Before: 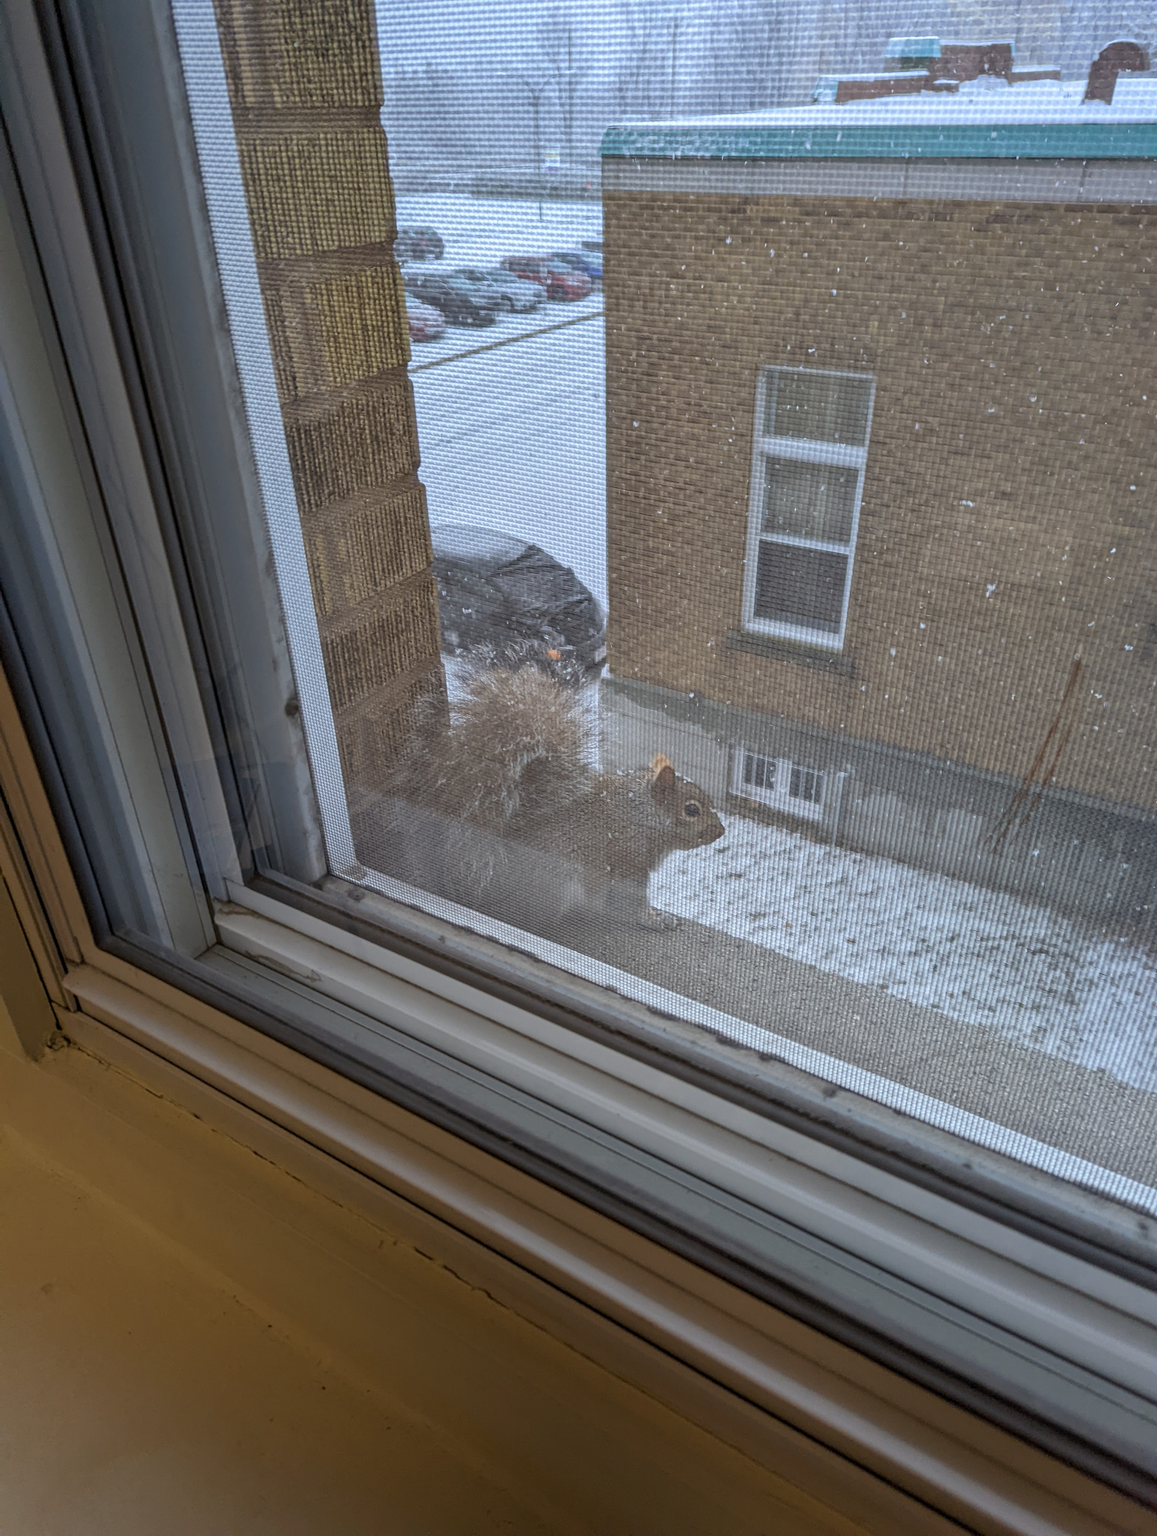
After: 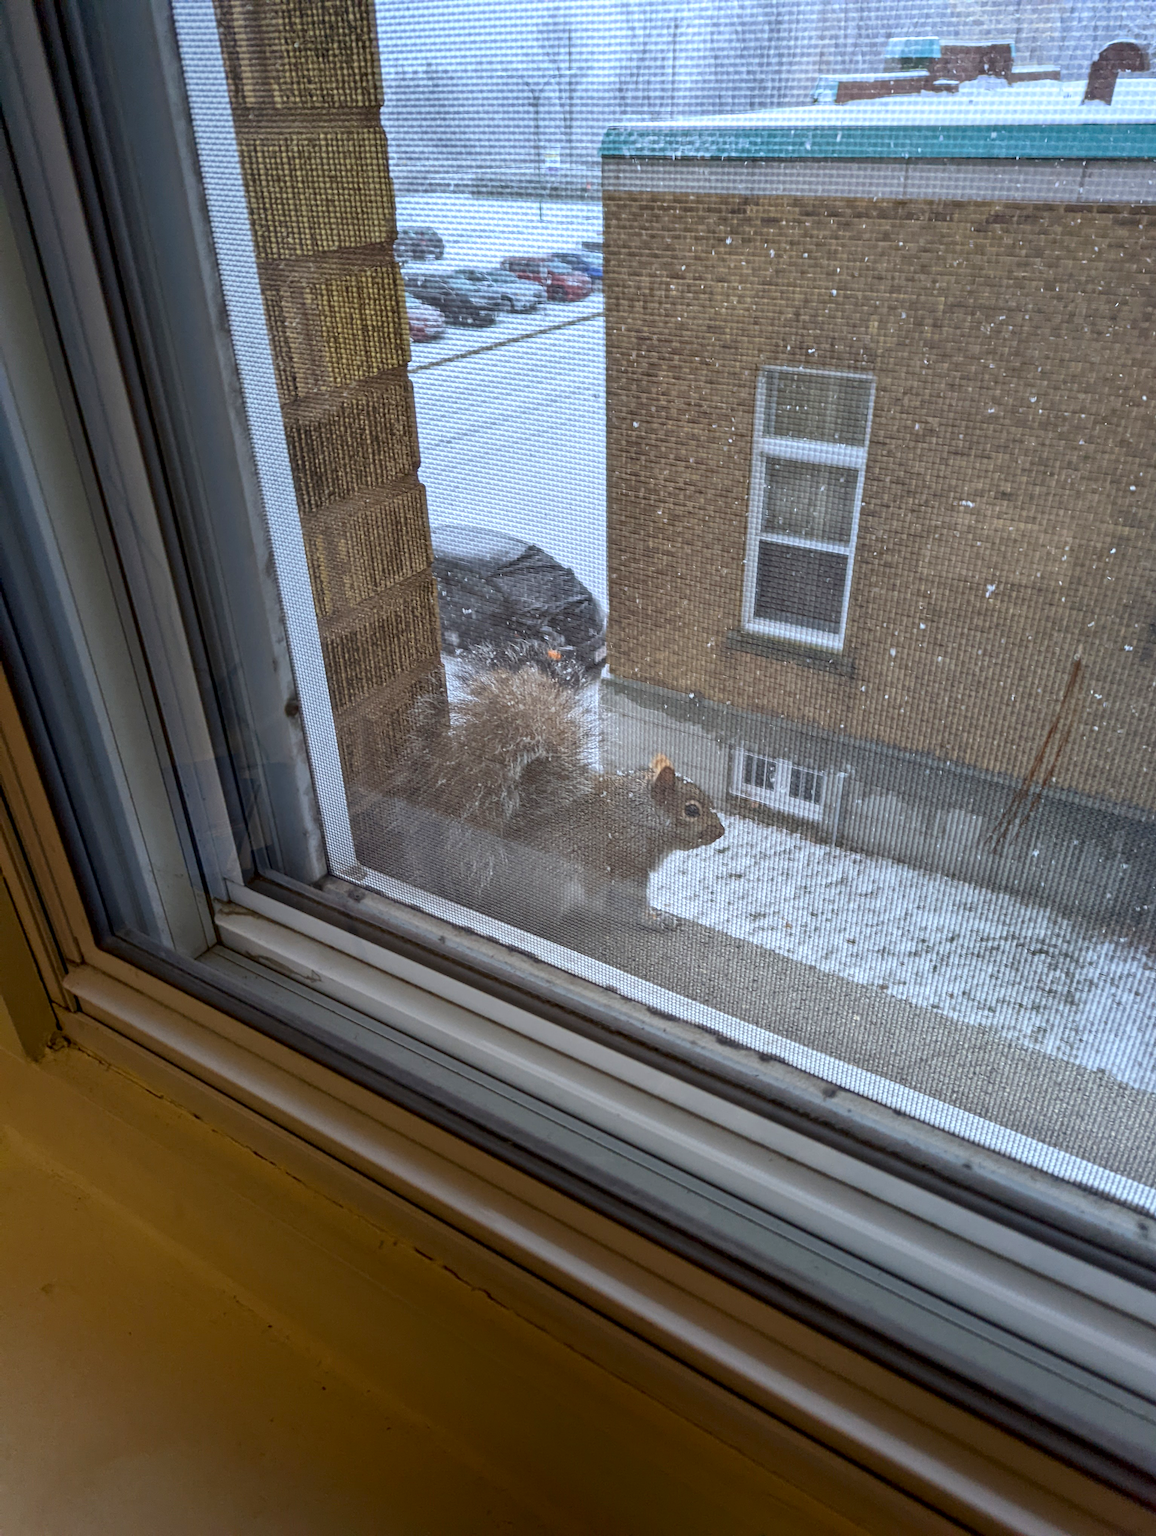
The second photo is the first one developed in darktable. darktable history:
exposure: black level correction 0.005, exposure 0.282 EV, compensate highlight preservation false
contrast brightness saturation: contrast 0.127, brightness -0.062, saturation 0.161
